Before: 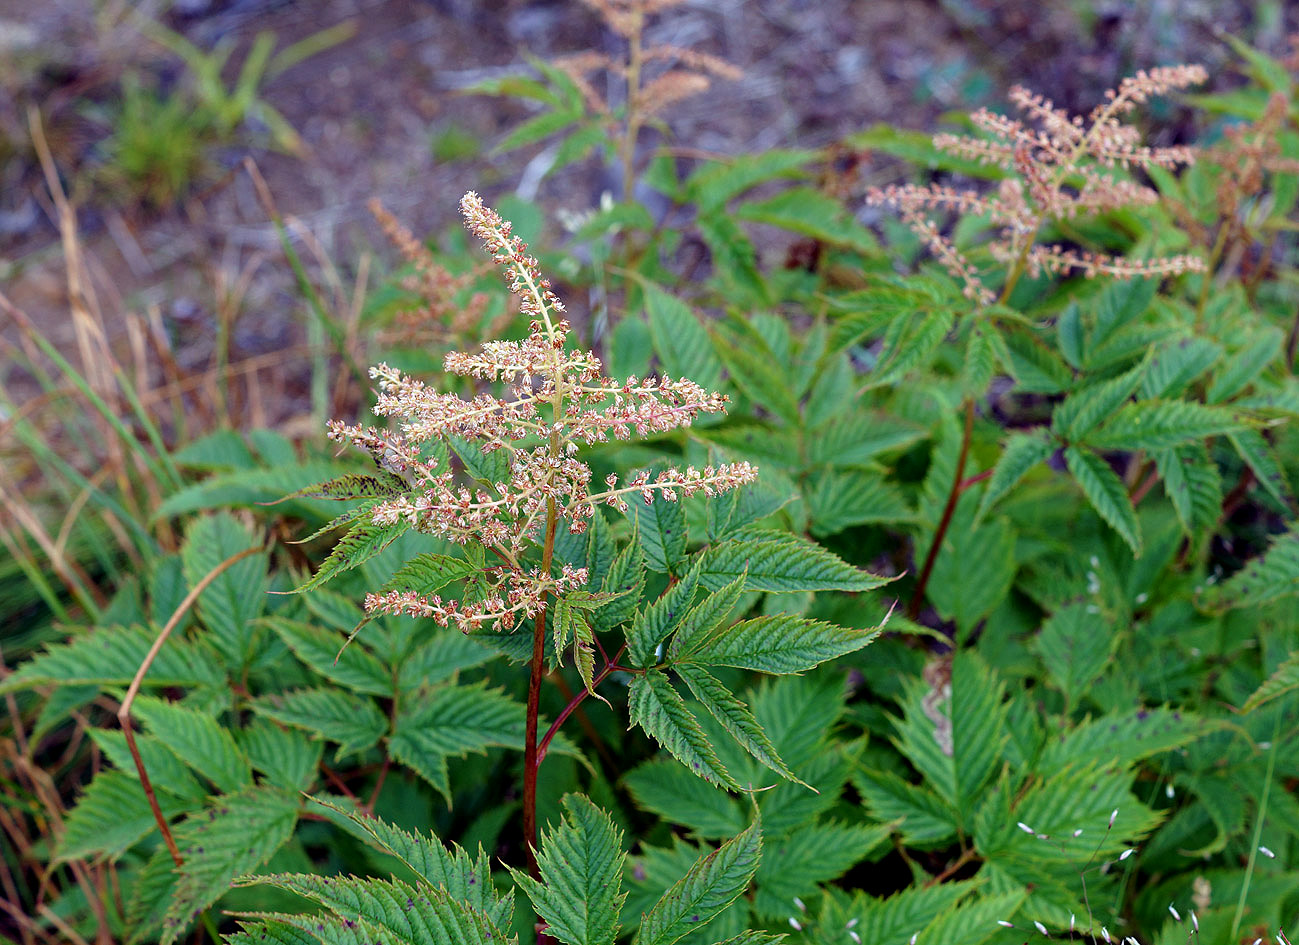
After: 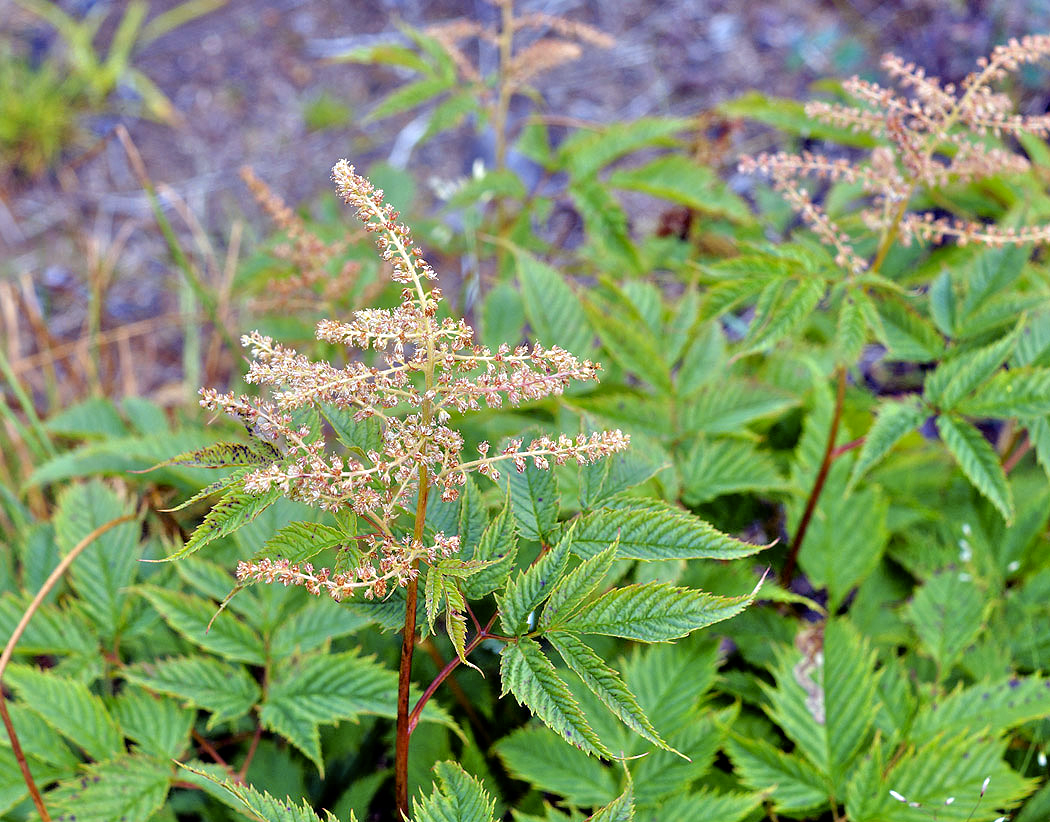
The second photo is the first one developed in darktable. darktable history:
crop: left 9.929%, top 3.475%, right 9.188%, bottom 9.529%
tone equalizer: -7 EV 0.15 EV, -6 EV 0.6 EV, -5 EV 1.15 EV, -4 EV 1.33 EV, -3 EV 1.15 EV, -2 EV 0.6 EV, -1 EV 0.15 EV, mask exposure compensation -0.5 EV
color contrast: green-magenta contrast 0.8, blue-yellow contrast 1.1, unbound 0
